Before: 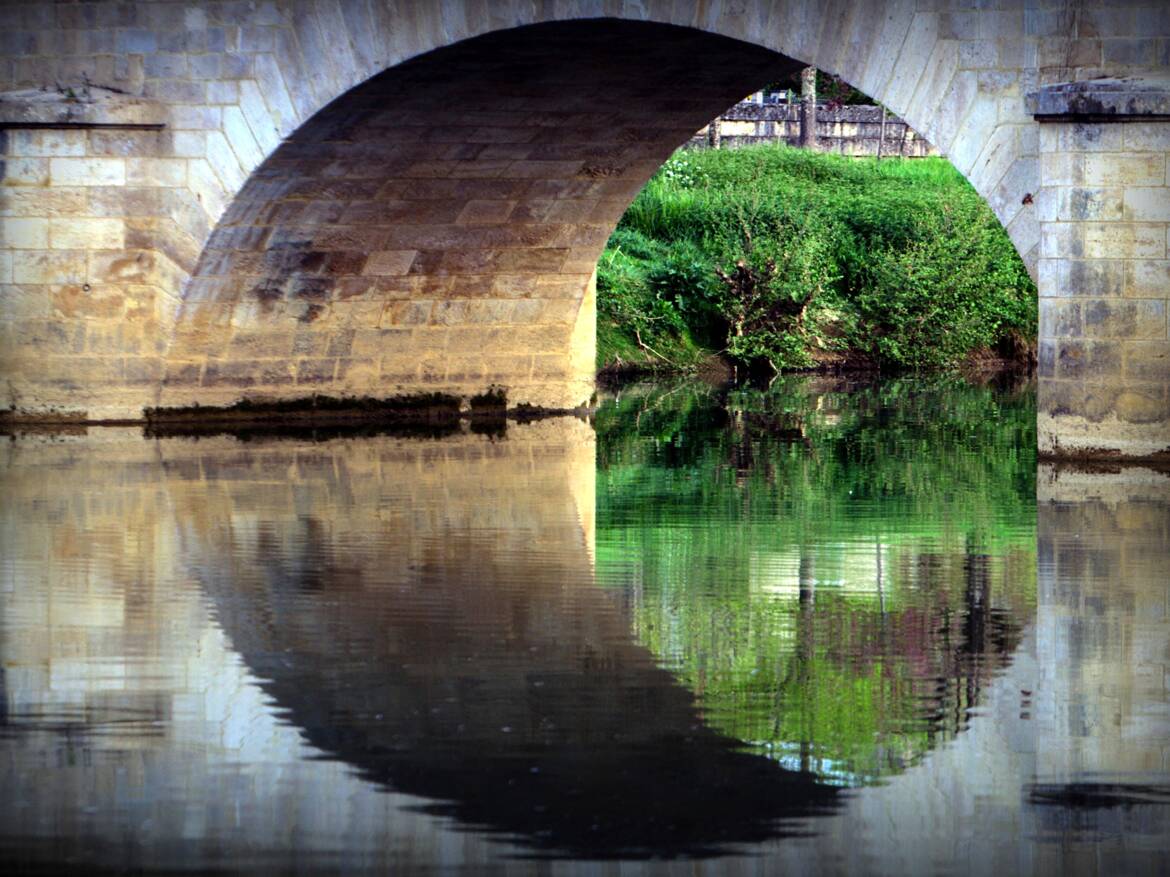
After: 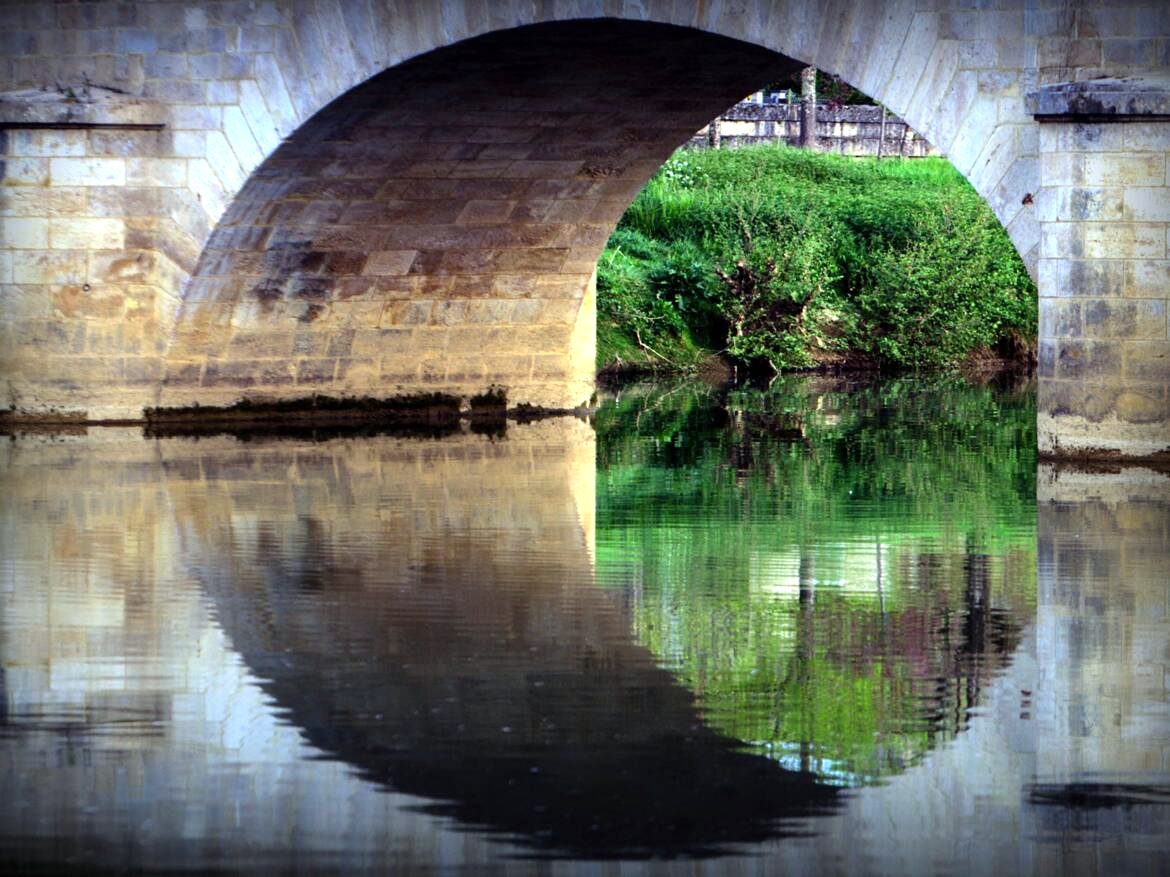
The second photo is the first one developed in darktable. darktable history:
white balance: red 0.974, blue 1.044
levels: levels [0, 0.476, 0.951]
